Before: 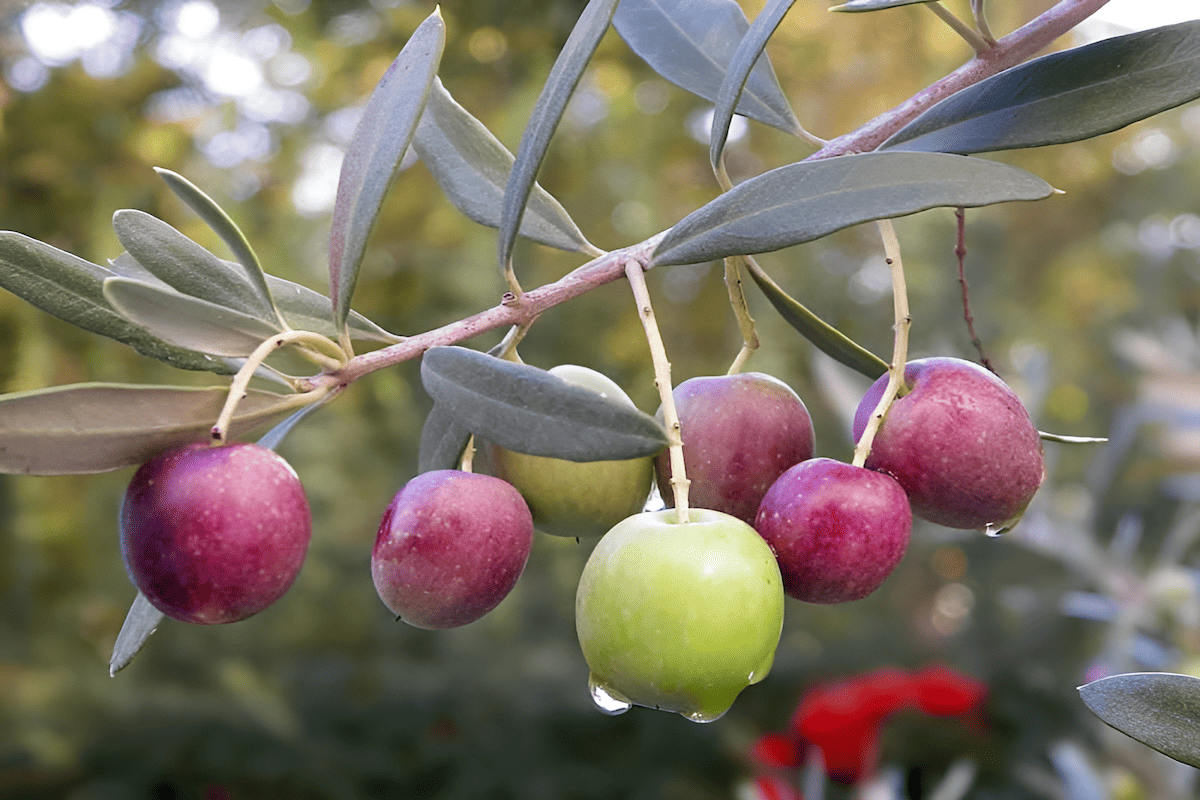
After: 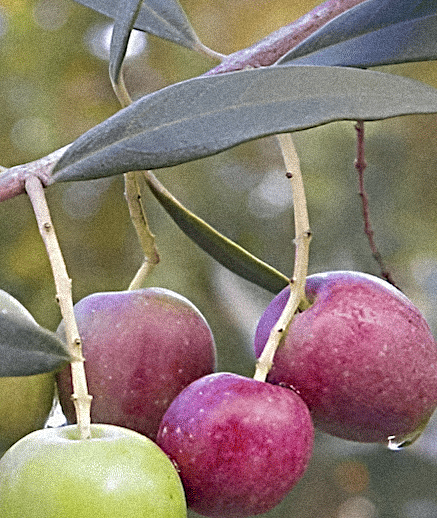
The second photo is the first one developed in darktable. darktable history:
sharpen: radius 4
rotate and perspective: rotation -0.45°, automatic cropping original format, crop left 0.008, crop right 0.992, crop top 0.012, crop bottom 0.988
crop and rotate: left 49.936%, top 10.094%, right 13.136%, bottom 24.256%
color correction: highlights b* 3
white balance: red 0.982, blue 1.018
shadows and highlights: on, module defaults
grain: strength 35%, mid-tones bias 0%
